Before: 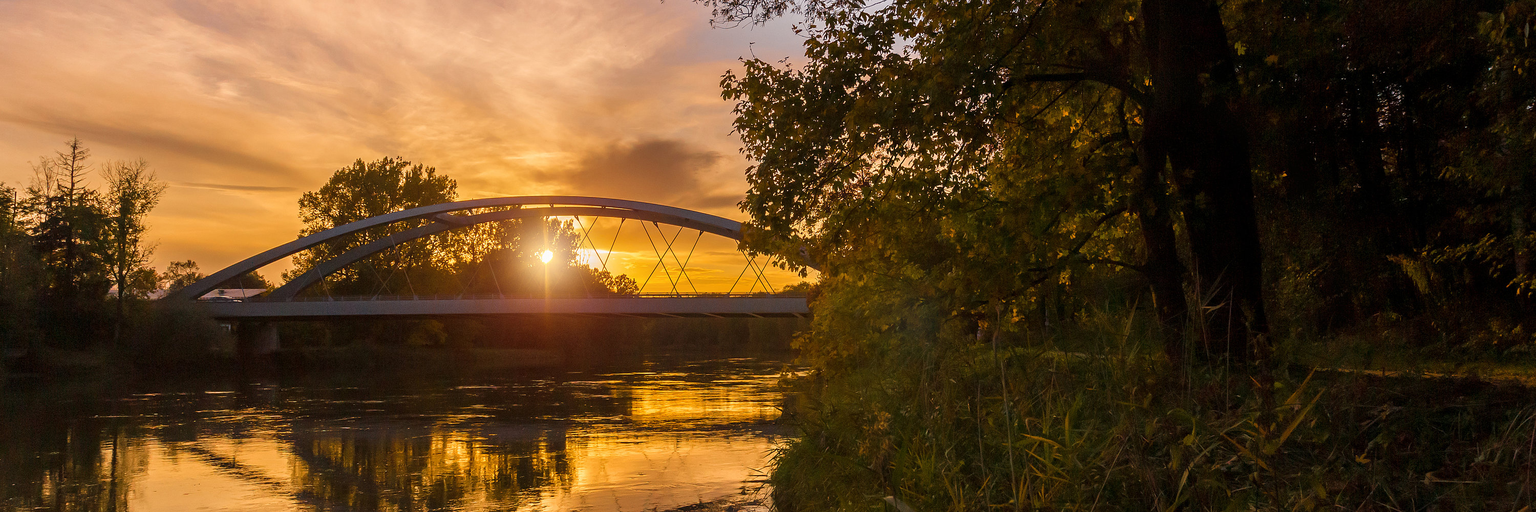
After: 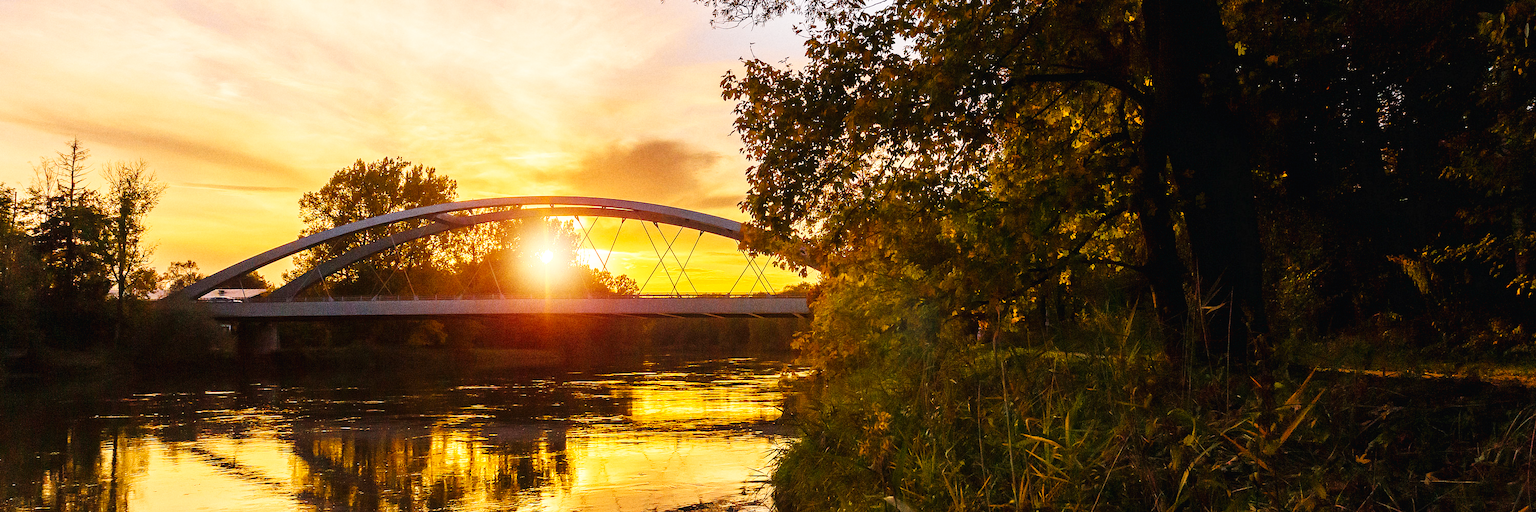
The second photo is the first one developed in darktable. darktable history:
grain: coarseness 22.88 ISO
base curve: curves: ch0 [(0, 0.003) (0.001, 0.002) (0.006, 0.004) (0.02, 0.022) (0.048, 0.086) (0.094, 0.234) (0.162, 0.431) (0.258, 0.629) (0.385, 0.8) (0.548, 0.918) (0.751, 0.988) (1, 1)], preserve colors none
